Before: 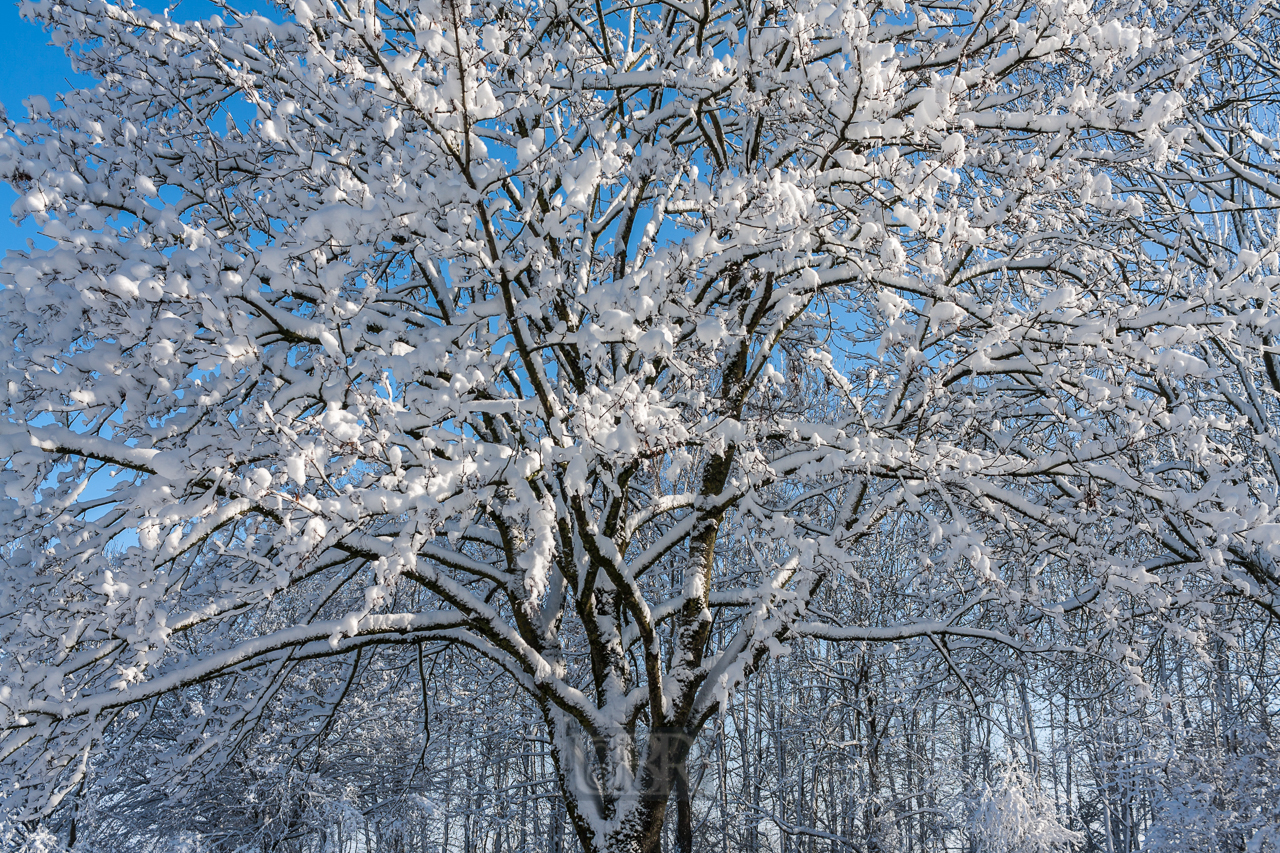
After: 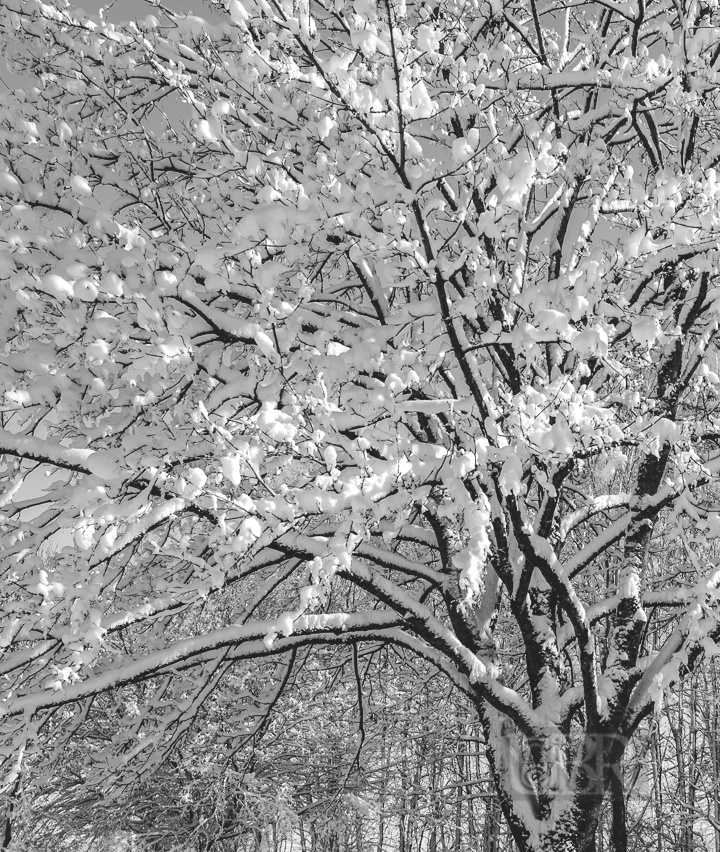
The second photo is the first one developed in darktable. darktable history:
crop: left 5.114%, right 38.589%
tone curve: curves: ch0 [(0, 0) (0.003, 0.139) (0.011, 0.14) (0.025, 0.138) (0.044, 0.14) (0.069, 0.149) (0.1, 0.161) (0.136, 0.179) (0.177, 0.203) (0.224, 0.245) (0.277, 0.302) (0.335, 0.382) (0.399, 0.461) (0.468, 0.546) (0.543, 0.614) (0.623, 0.687) (0.709, 0.758) (0.801, 0.84) (0.898, 0.912) (1, 1)], preserve colors none
monochrome: a -92.57, b 58.91
exposure: black level correction 0, exposure 0.5 EV, compensate highlight preservation false
